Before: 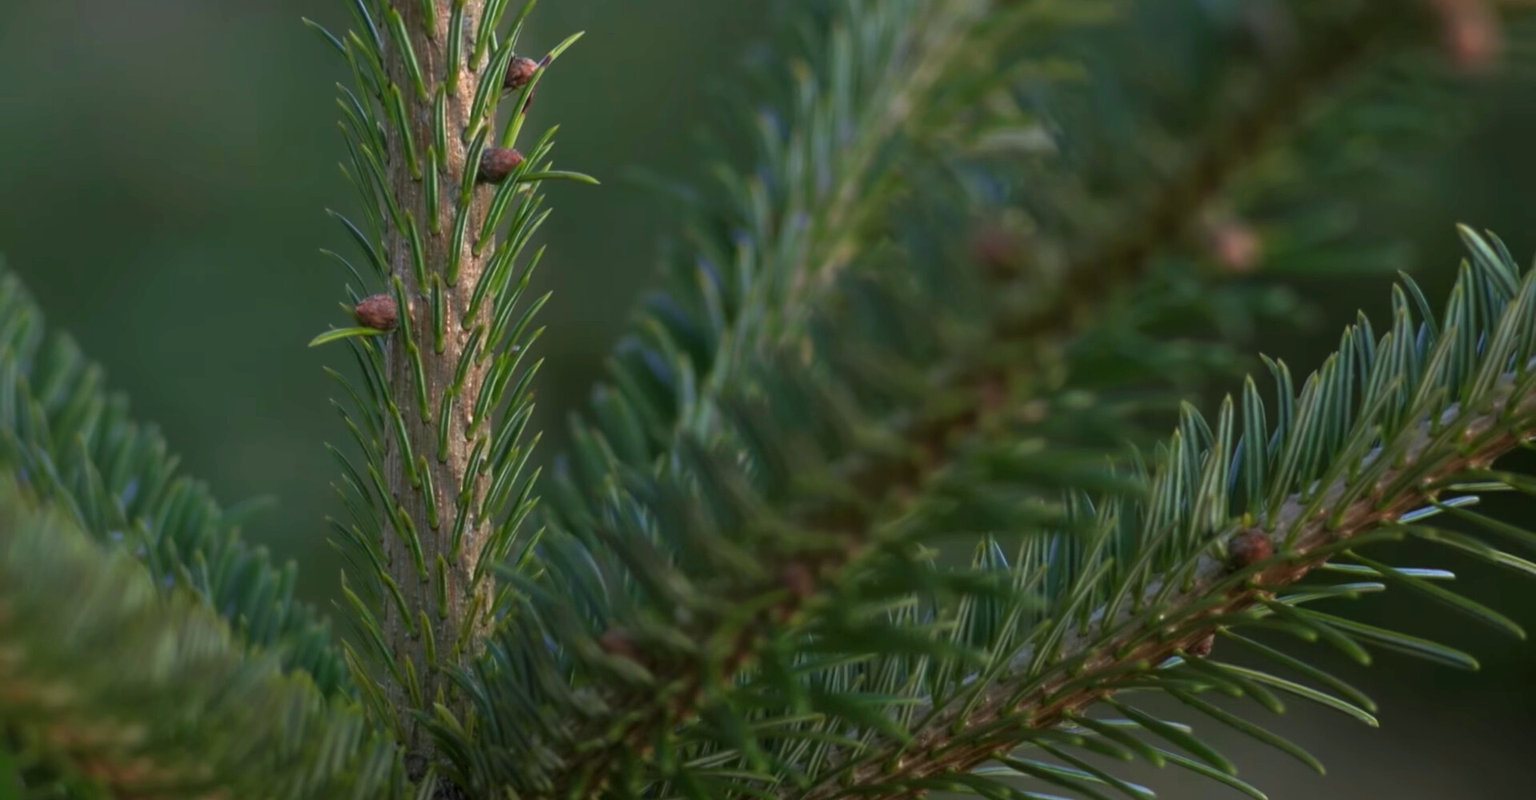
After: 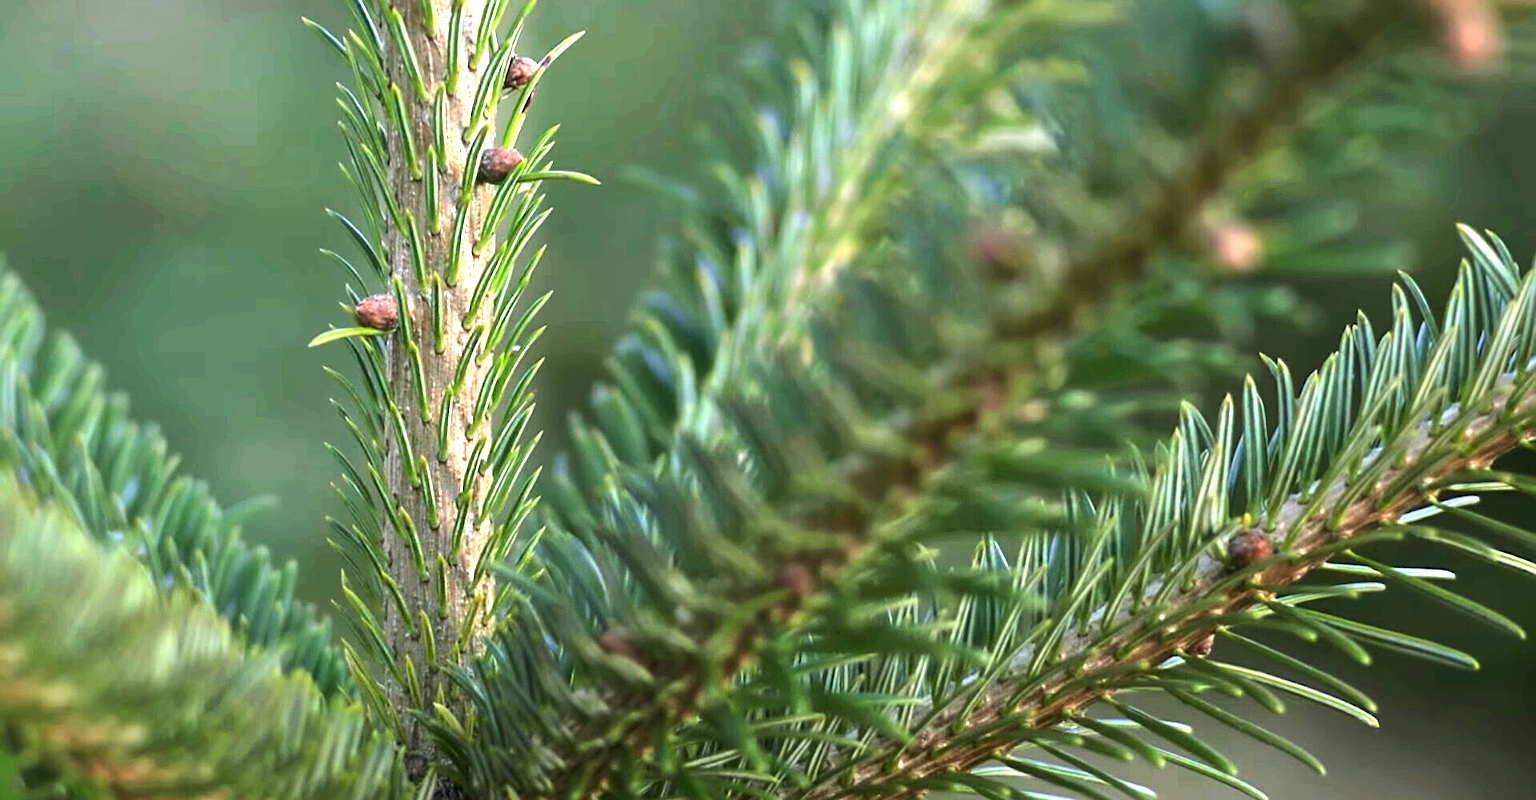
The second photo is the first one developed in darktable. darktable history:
sharpen: on, module defaults
tone equalizer: -8 EV -0.75 EV, -7 EV -0.7 EV, -6 EV -0.6 EV, -5 EV -0.4 EV, -3 EV 0.4 EV, -2 EV 0.6 EV, -1 EV 0.7 EV, +0 EV 0.75 EV, edges refinement/feathering 500, mask exposure compensation -1.57 EV, preserve details no
exposure: black level correction 0, exposure 1.675 EV, compensate exposure bias true, compensate highlight preservation false
